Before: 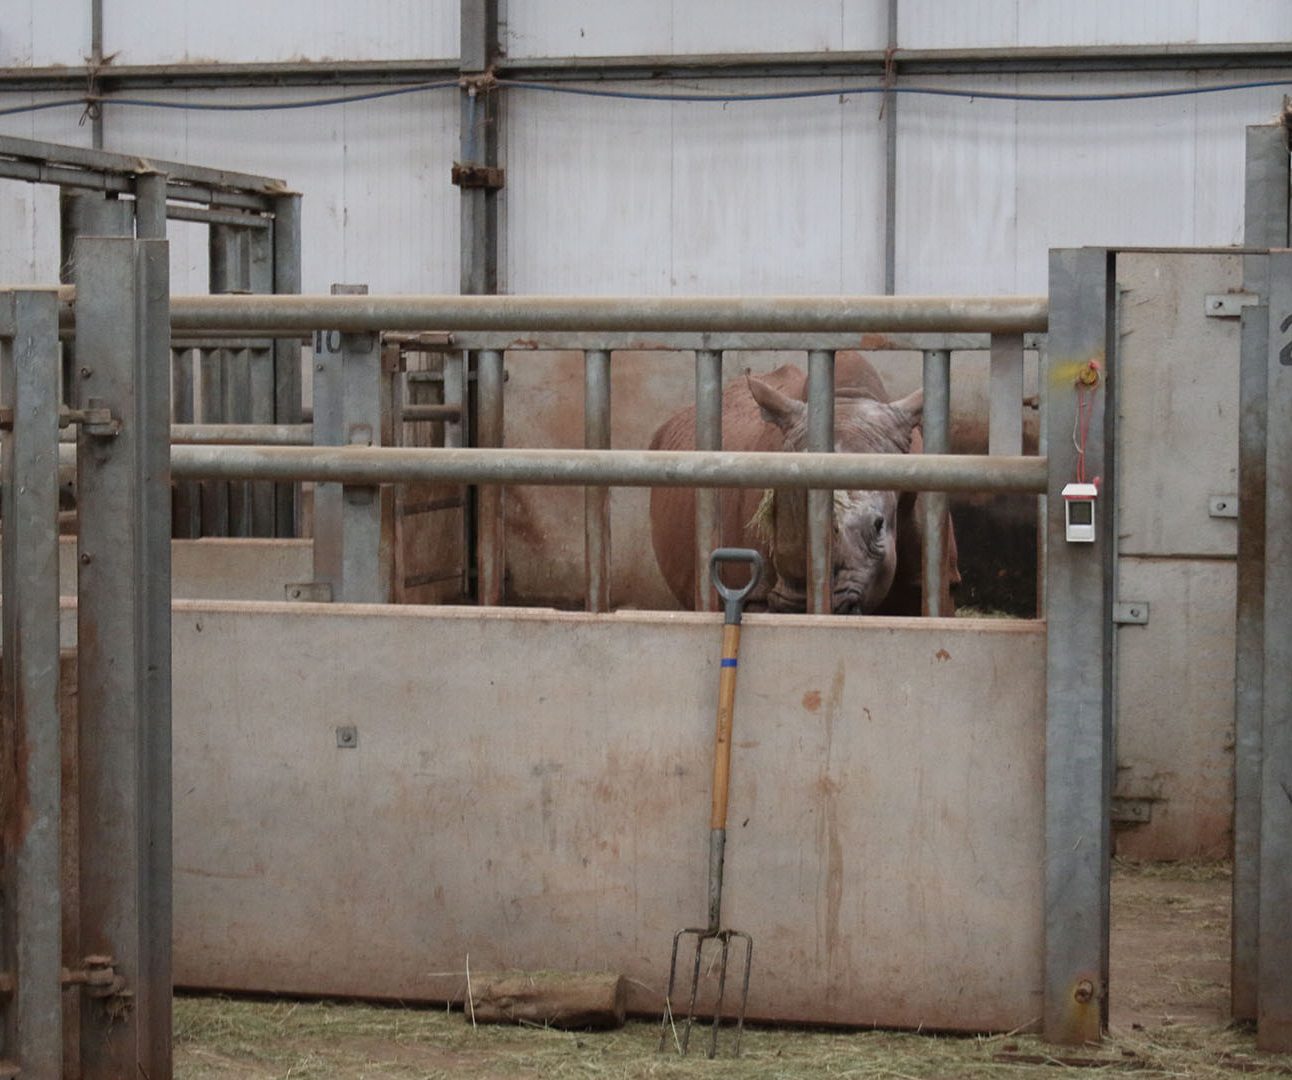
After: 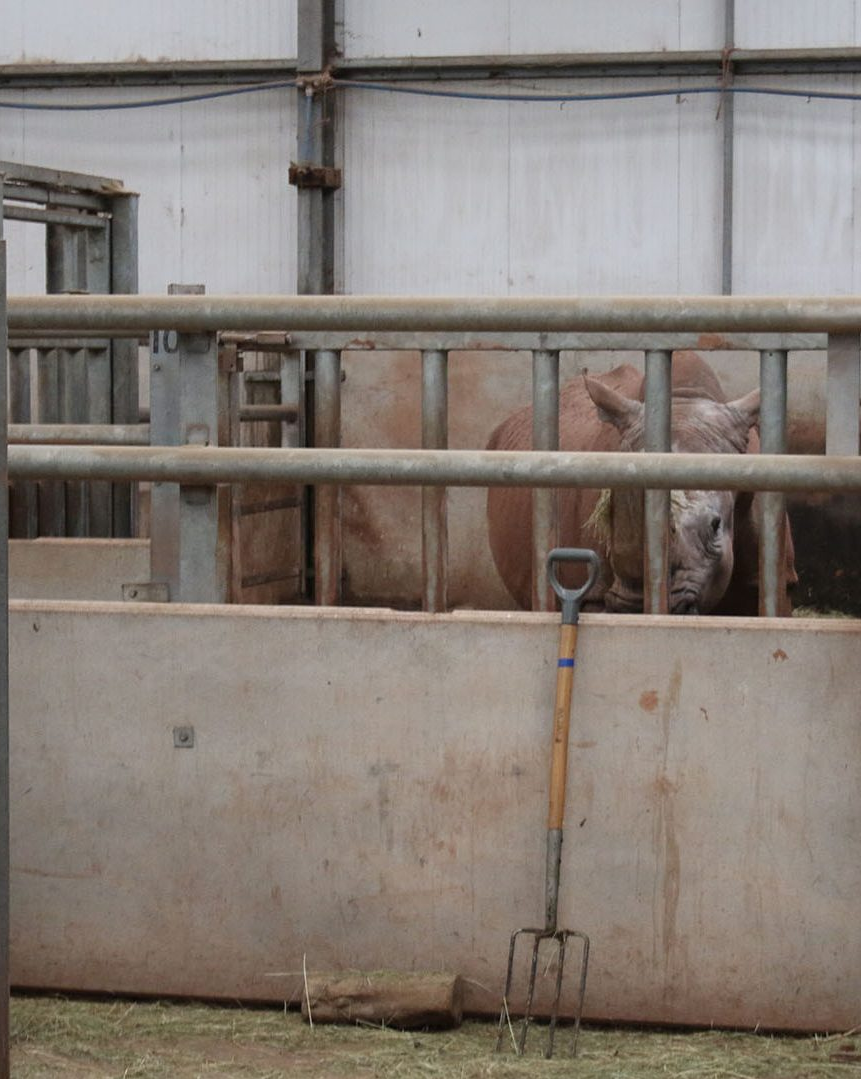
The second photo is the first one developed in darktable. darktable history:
crop and rotate: left 12.648%, right 20.685%
exposure: compensate highlight preservation false
